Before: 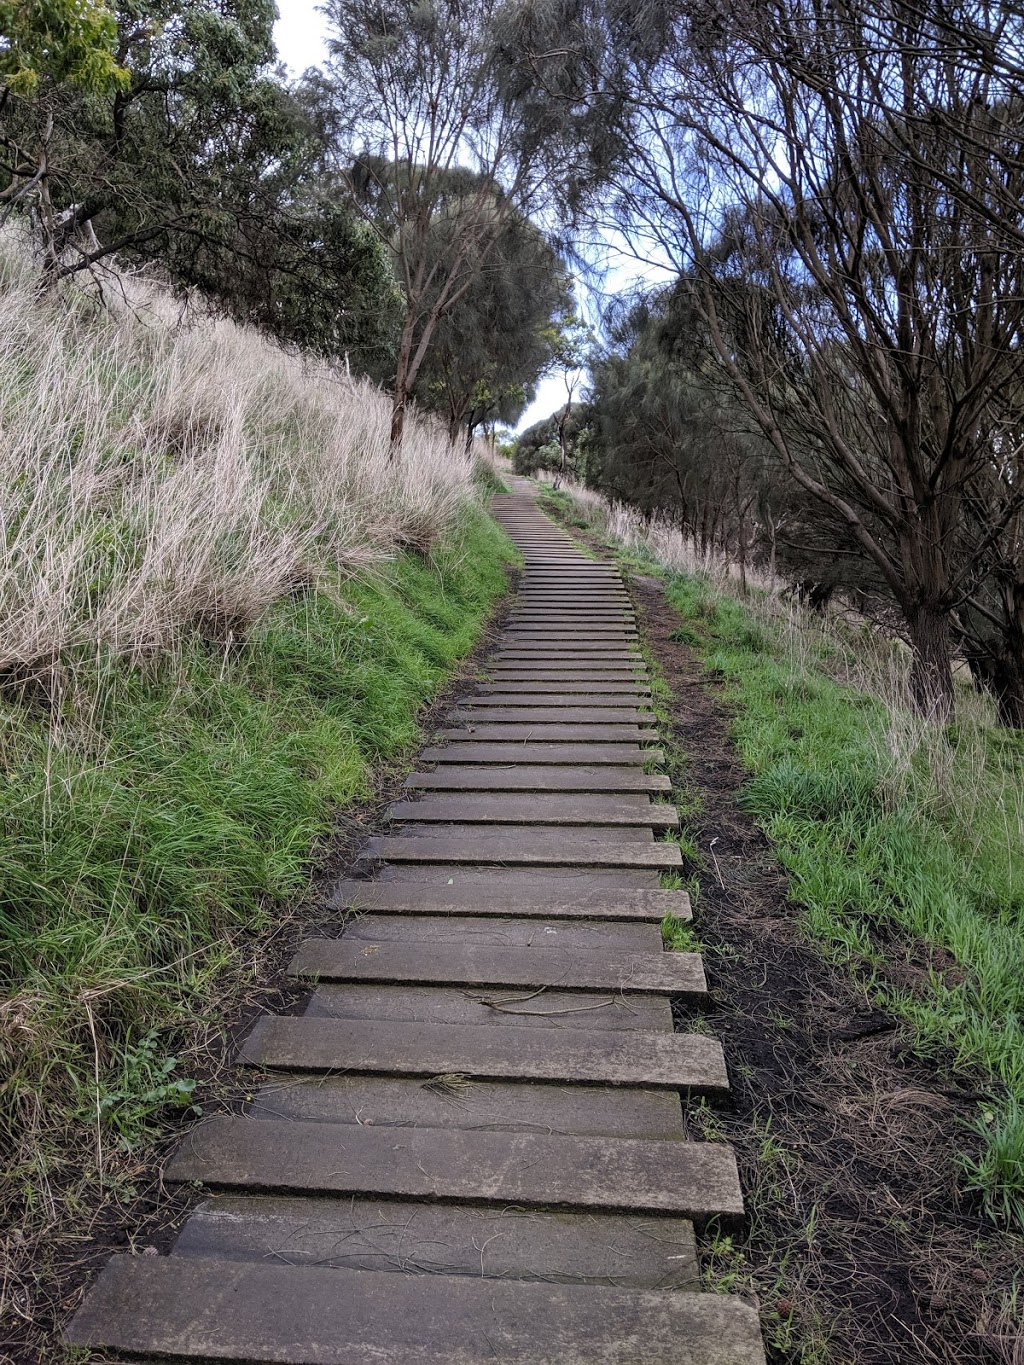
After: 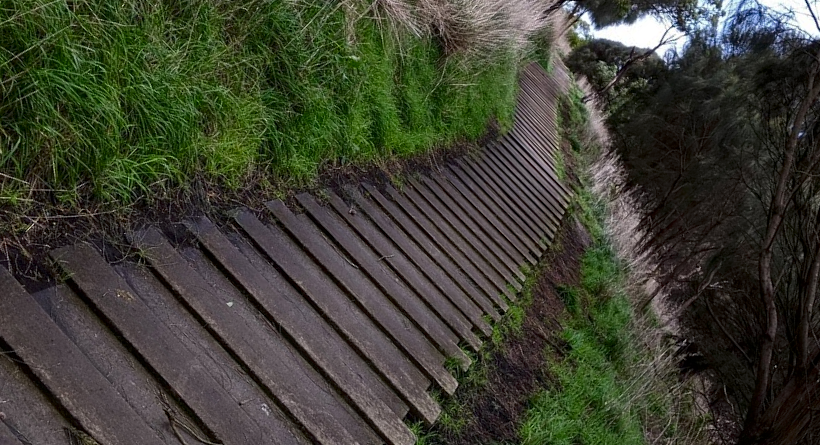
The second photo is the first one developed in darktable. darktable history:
contrast brightness saturation: contrast 0.099, brightness -0.264, saturation 0.141
crop and rotate: angle -45.15°, top 16.687%, right 0.918%, bottom 11.625%
